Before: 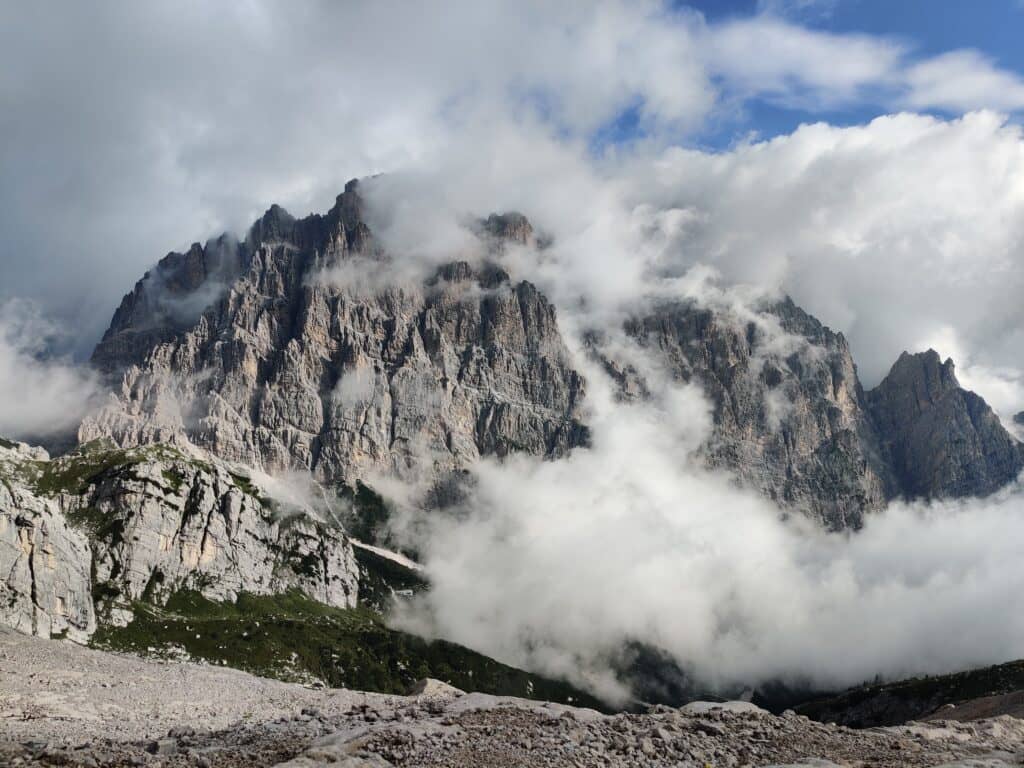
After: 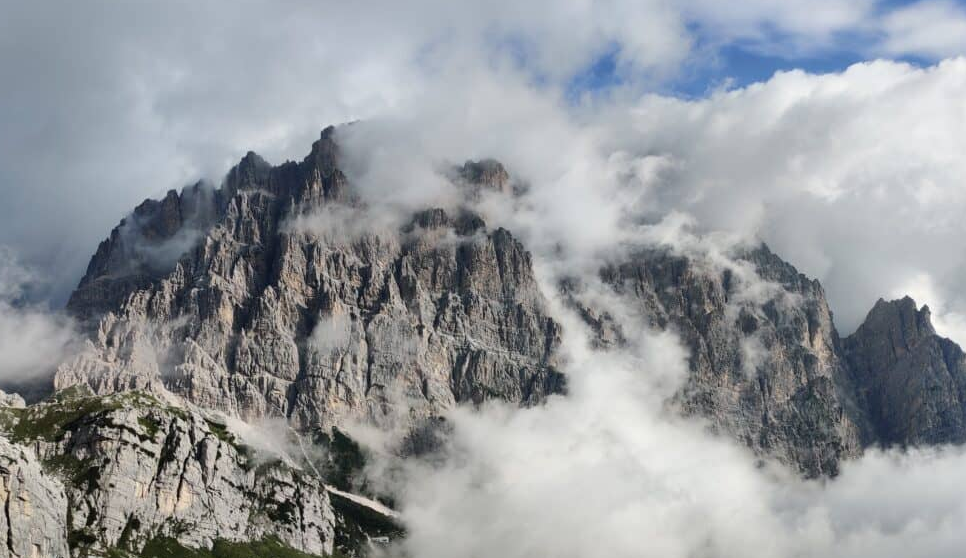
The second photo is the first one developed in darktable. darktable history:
crop: left 2.398%, top 7.031%, right 3.217%, bottom 20.256%
